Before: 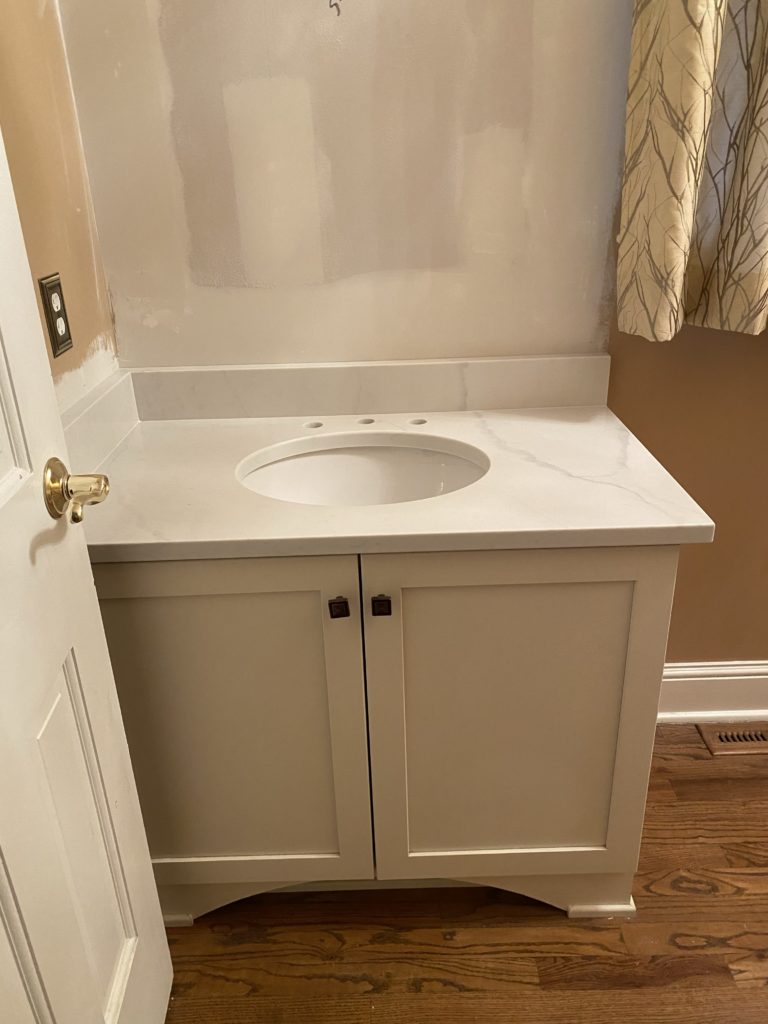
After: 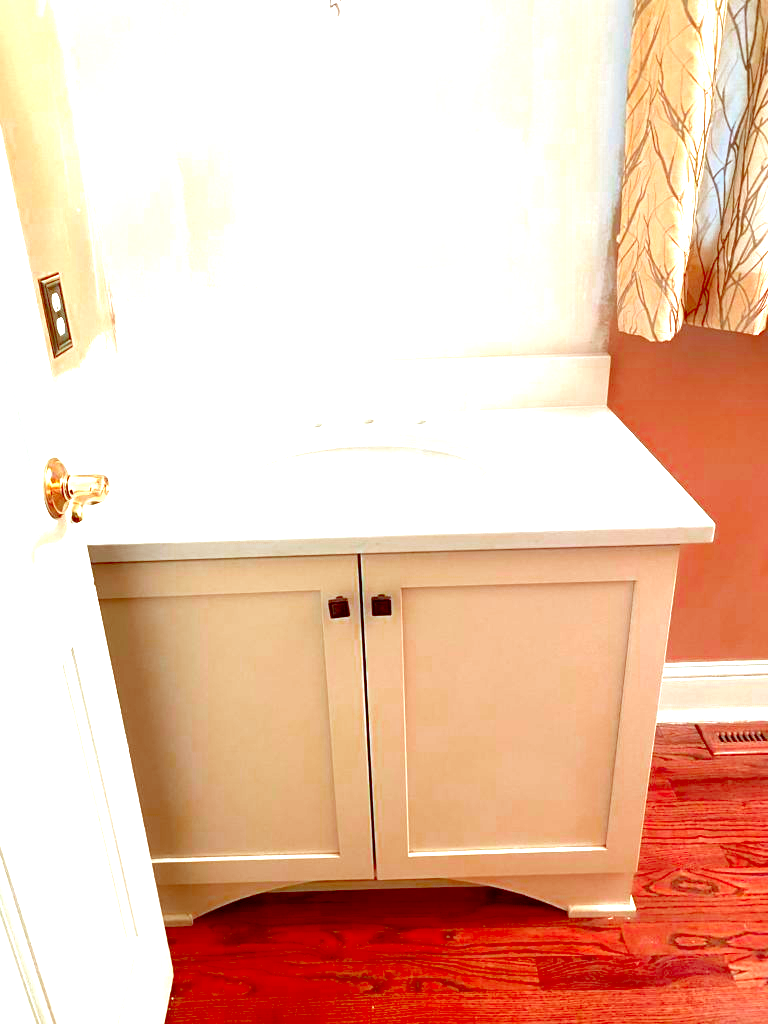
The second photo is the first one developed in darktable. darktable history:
exposure: black level correction 0.005, exposure 2.081 EV, compensate exposure bias true, compensate highlight preservation false
color correction: highlights a* -10.68, highlights b* -19.2
color zones: curves: ch0 [(0.473, 0.374) (0.742, 0.784)]; ch1 [(0.354, 0.737) (0.742, 0.705)]; ch2 [(0.318, 0.421) (0.758, 0.532)]
